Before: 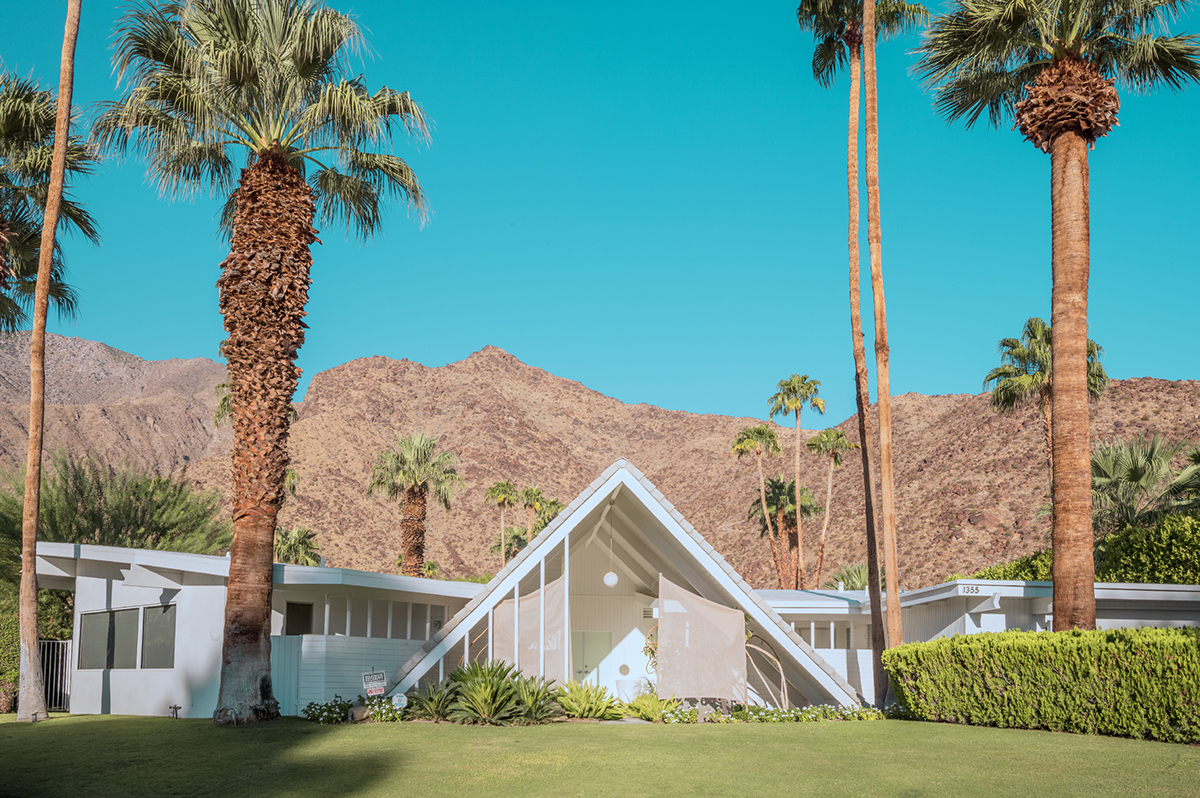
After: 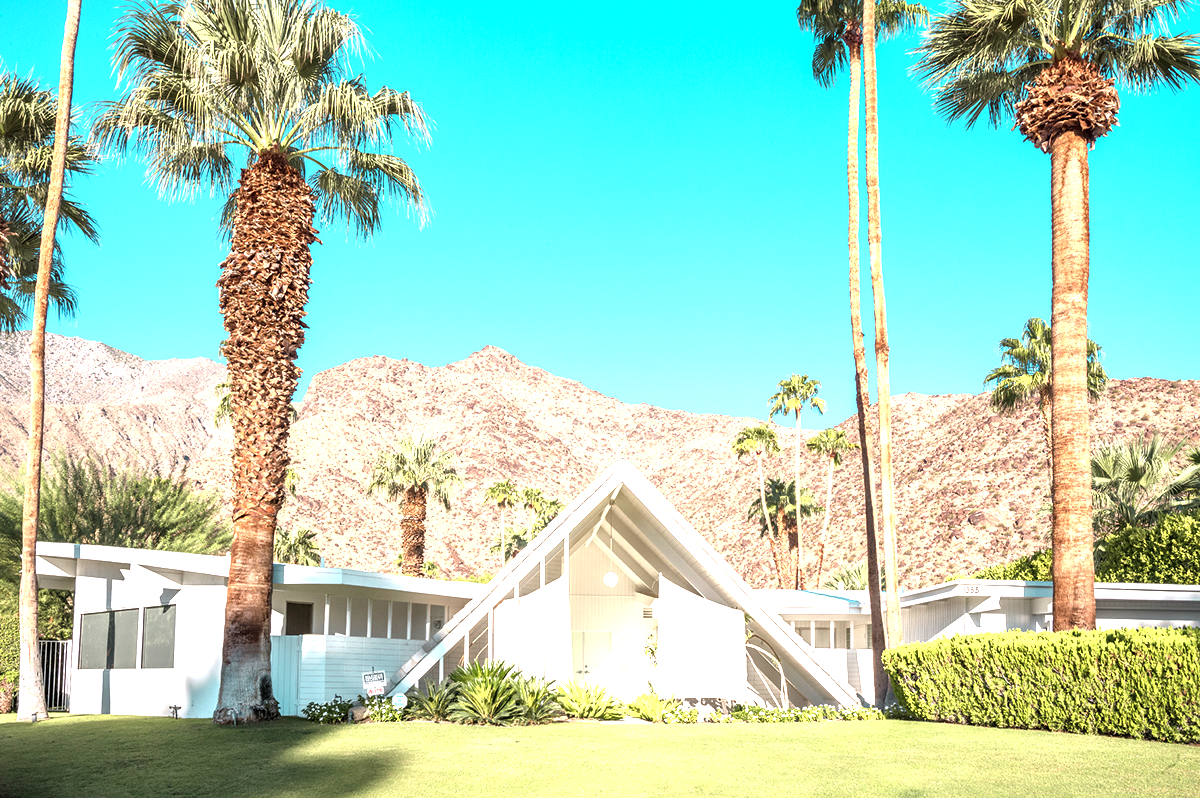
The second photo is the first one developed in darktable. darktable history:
levels: mode automatic, levels [0.072, 0.414, 0.976]
local contrast: mode bilateral grid, contrast 25, coarseness 61, detail 152%, midtone range 0.2
exposure: black level correction 0, exposure 1.481 EV, compensate highlight preservation false
